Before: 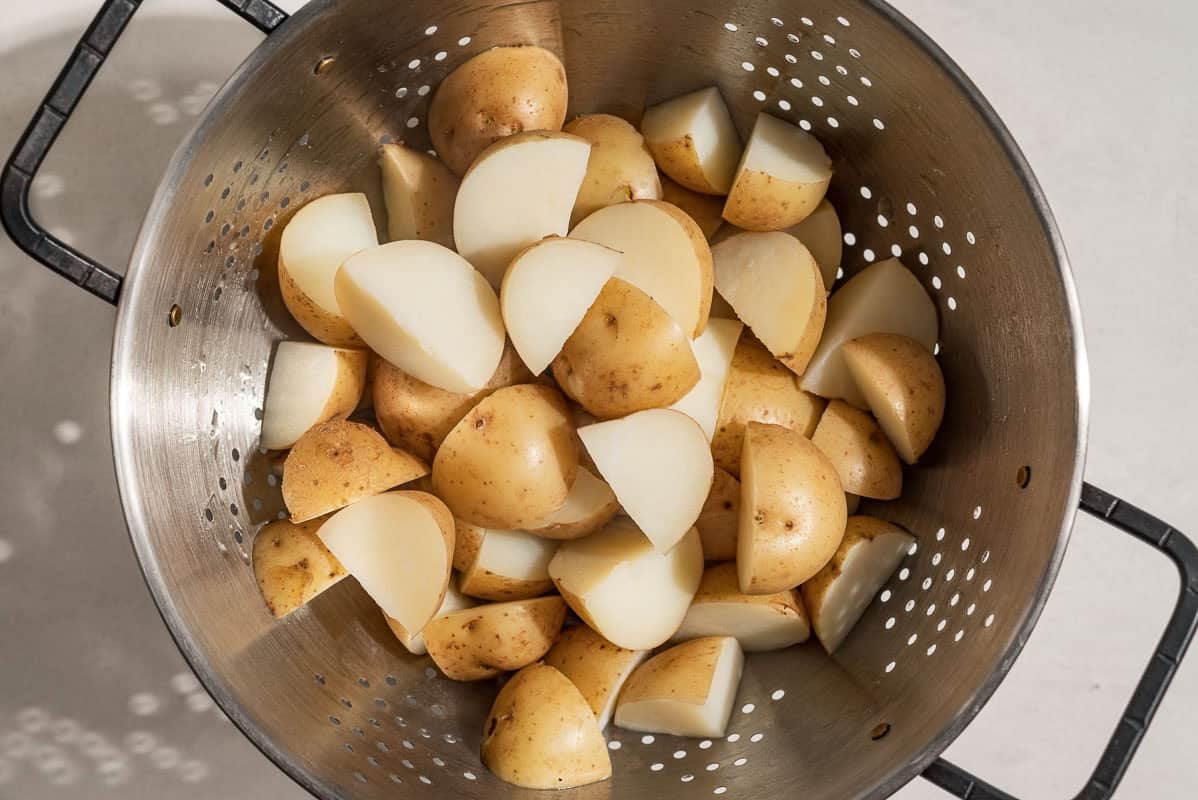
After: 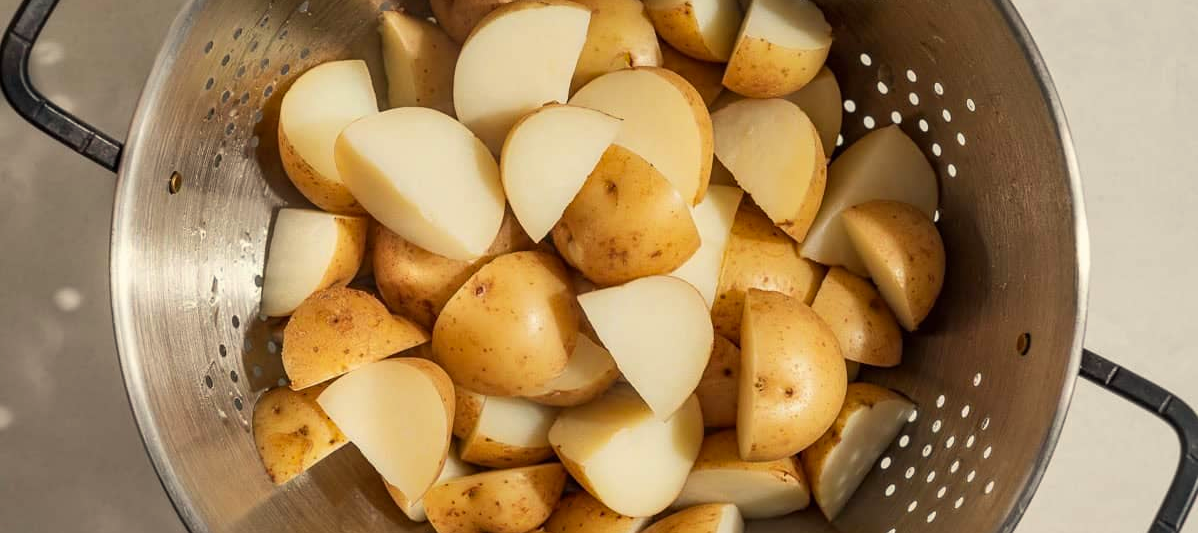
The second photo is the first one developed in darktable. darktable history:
crop: top 16.641%, bottom 16.727%
color correction: highlights a* 1.32, highlights b* 17.43
color calibration: output R [0.972, 0.068, -0.094, 0], output G [-0.178, 1.216, -0.086, 0], output B [0.095, -0.136, 0.98, 0], illuminant as shot in camera, x 0.358, y 0.373, temperature 4628.91 K, saturation algorithm version 1 (2020)
